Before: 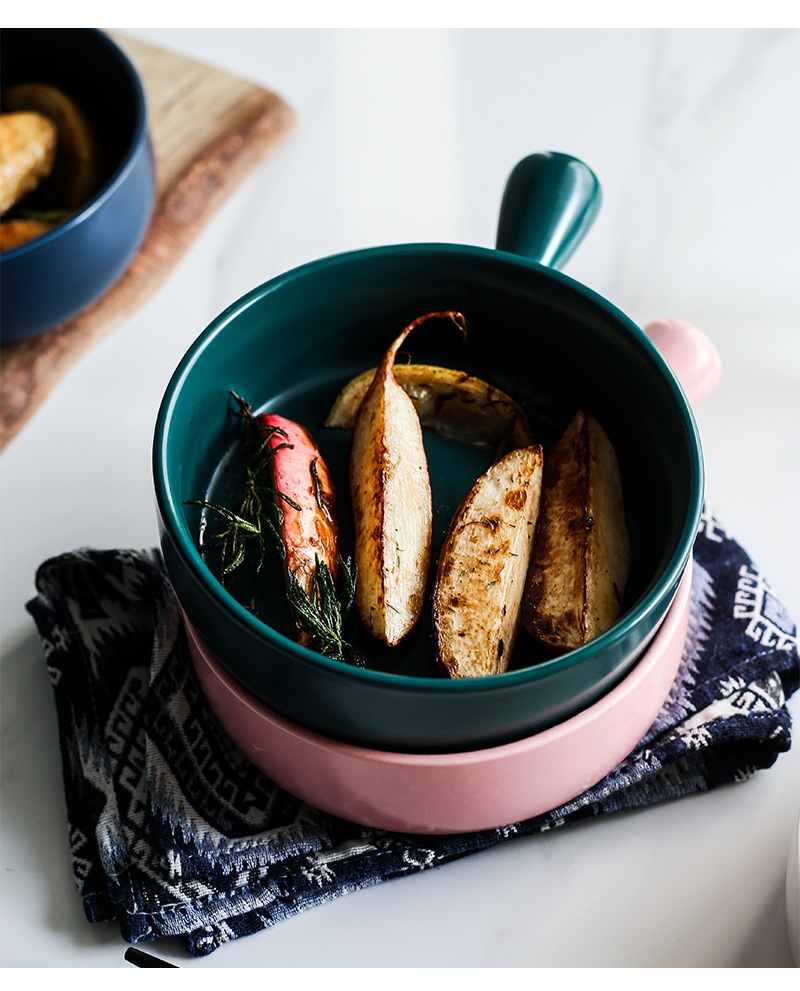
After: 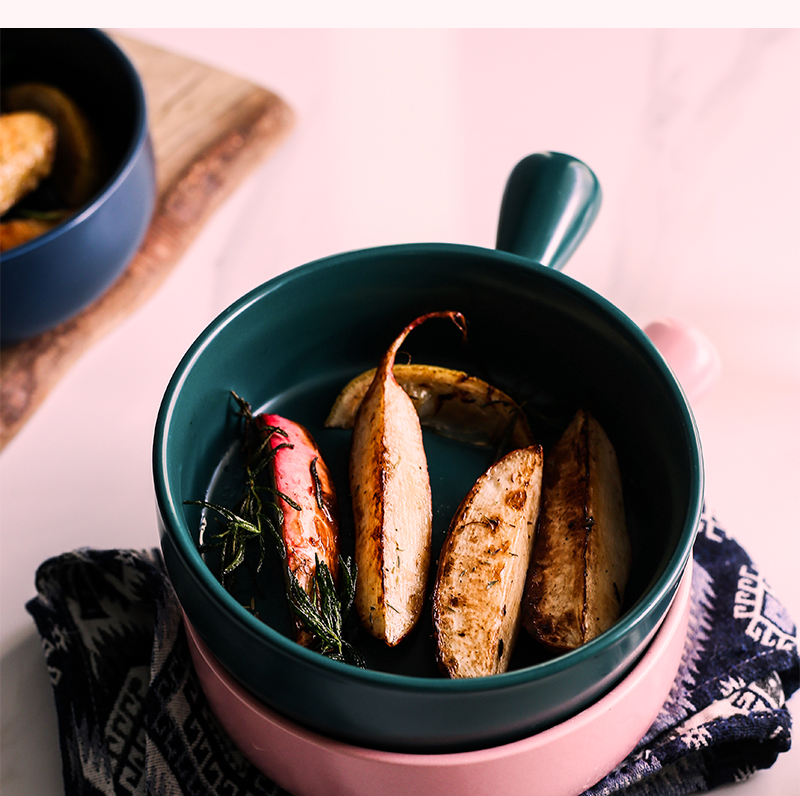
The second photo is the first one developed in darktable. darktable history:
crop: bottom 19.585%
color correction: highlights a* 14.57, highlights b* 4.79
